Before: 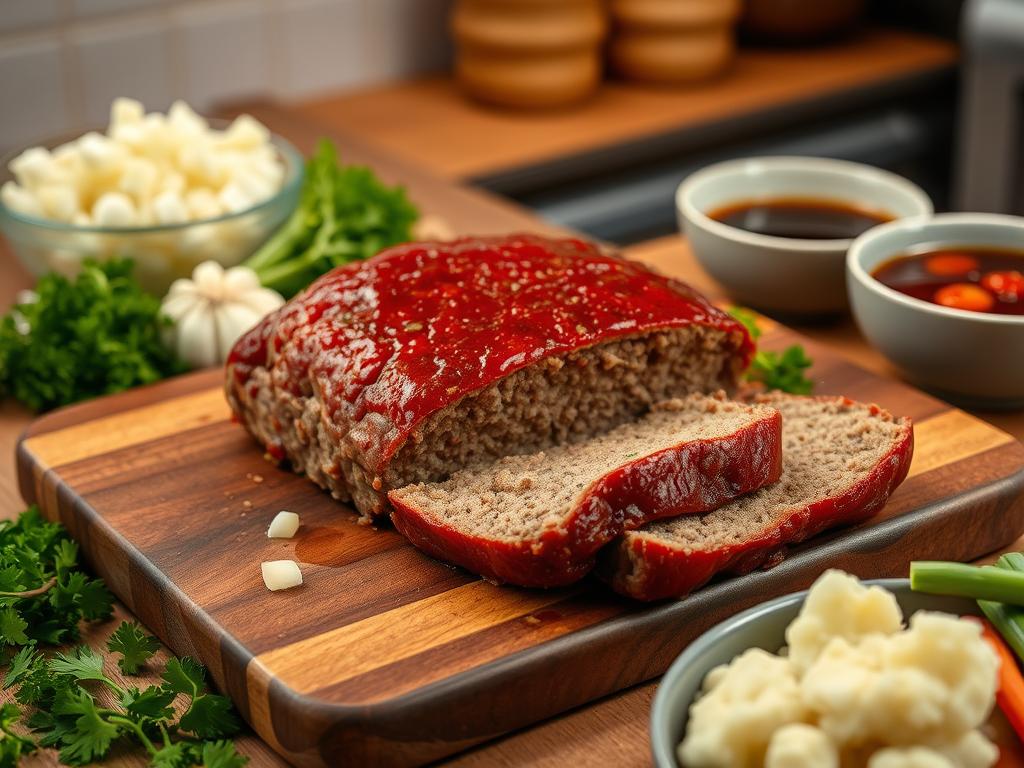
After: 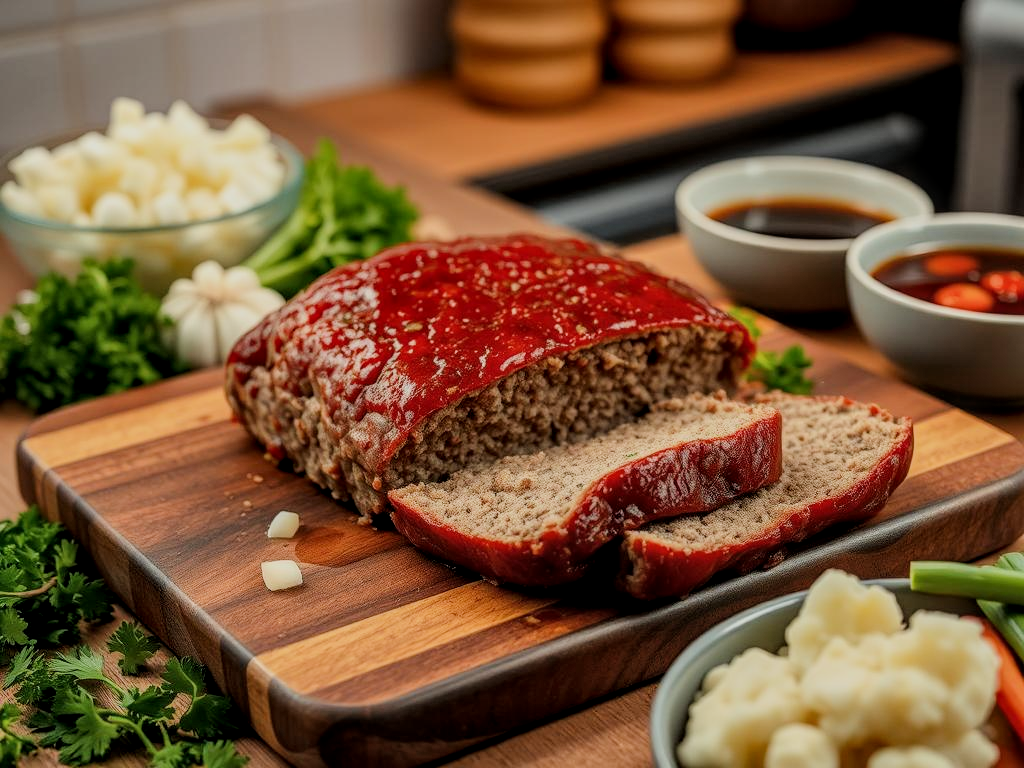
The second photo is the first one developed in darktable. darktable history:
shadows and highlights: shadows 32.83, highlights -47.7, soften with gaussian
filmic rgb: black relative exposure -7.65 EV, white relative exposure 4.56 EV, hardness 3.61
local contrast: on, module defaults
